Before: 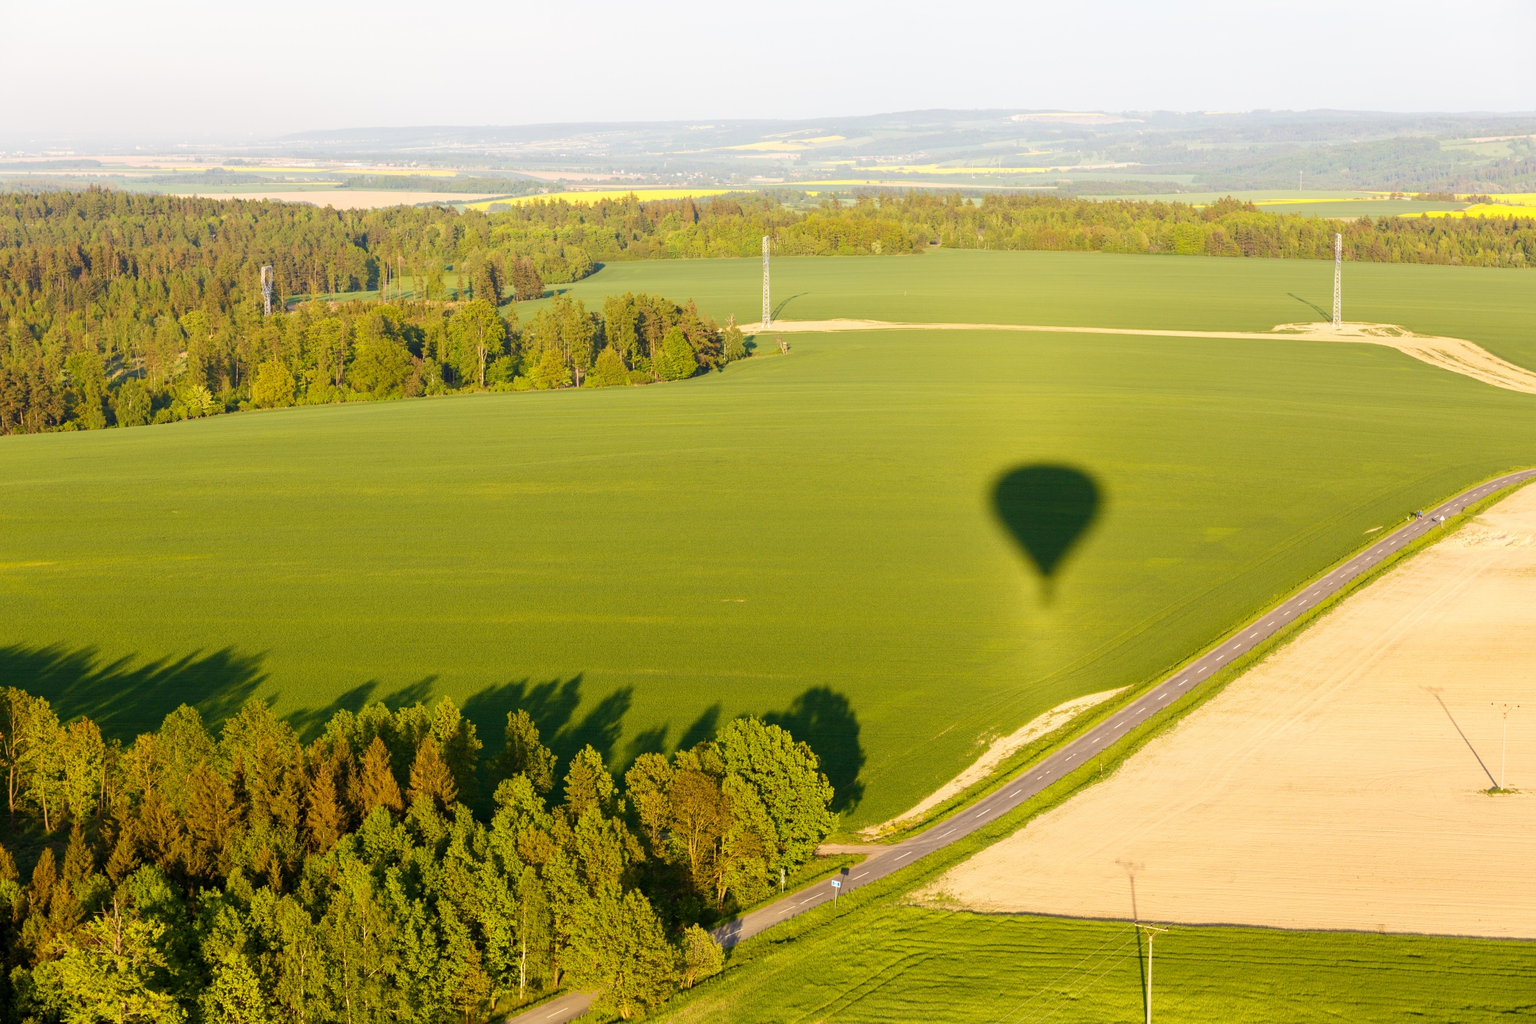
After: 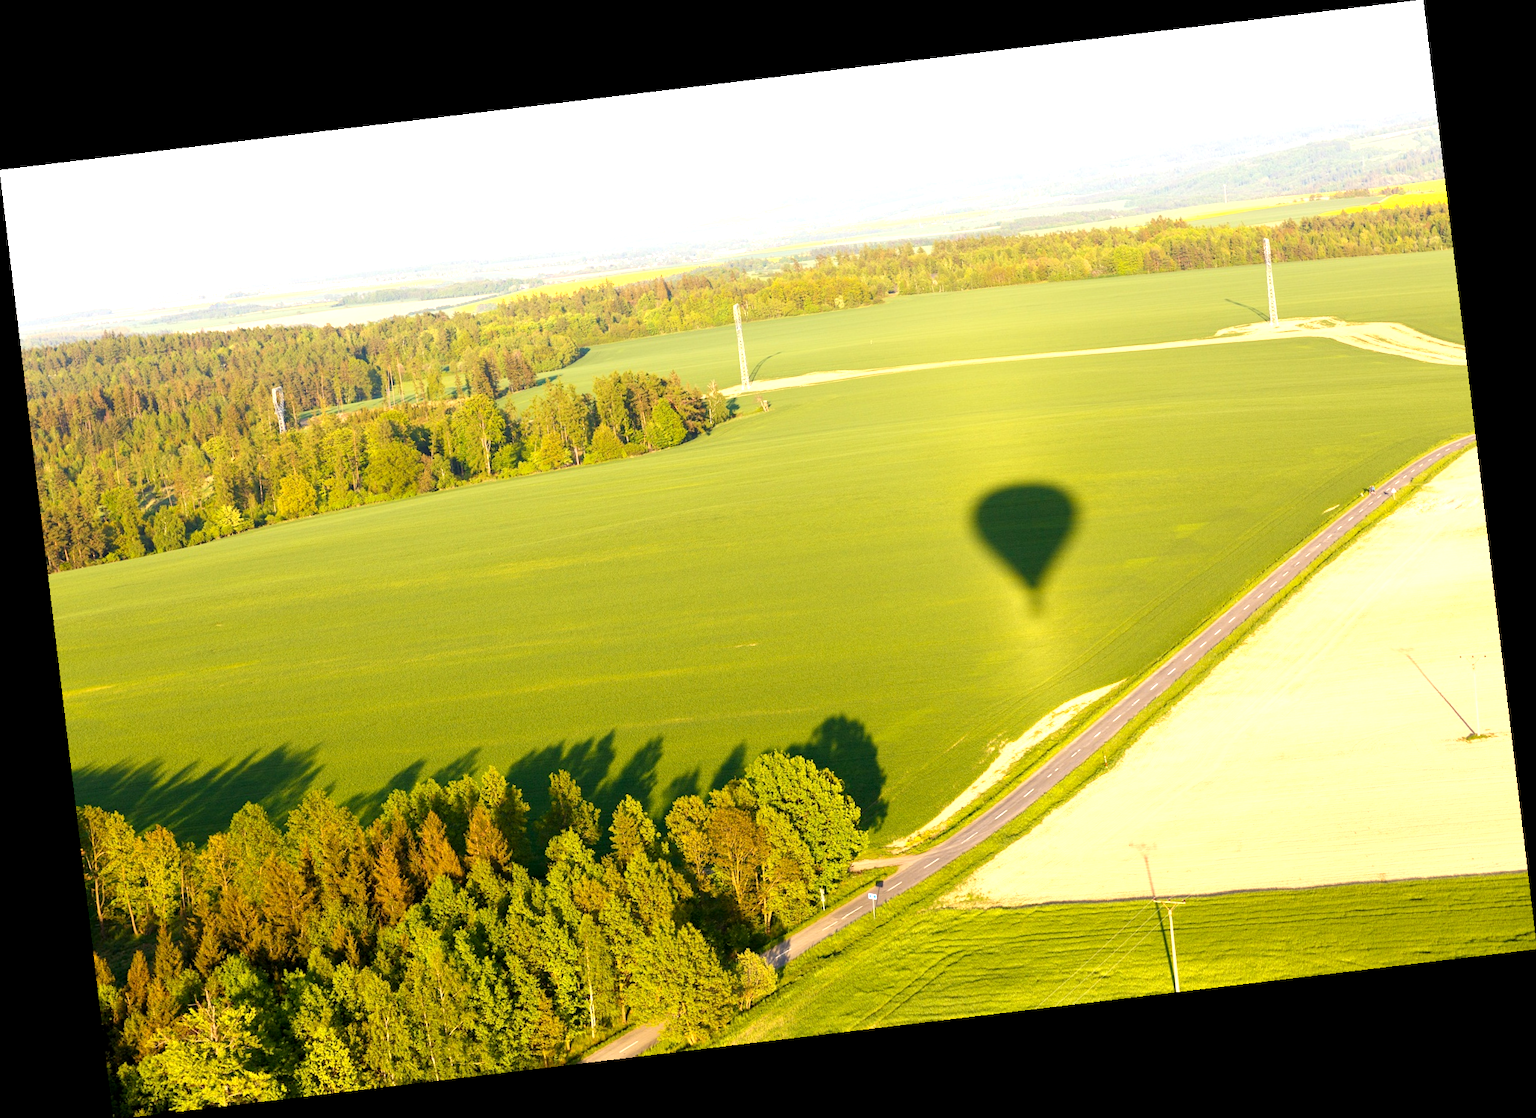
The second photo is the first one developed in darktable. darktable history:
exposure: black level correction 0.001, exposure 0.675 EV, compensate highlight preservation false
rotate and perspective: rotation -6.83°, automatic cropping off
